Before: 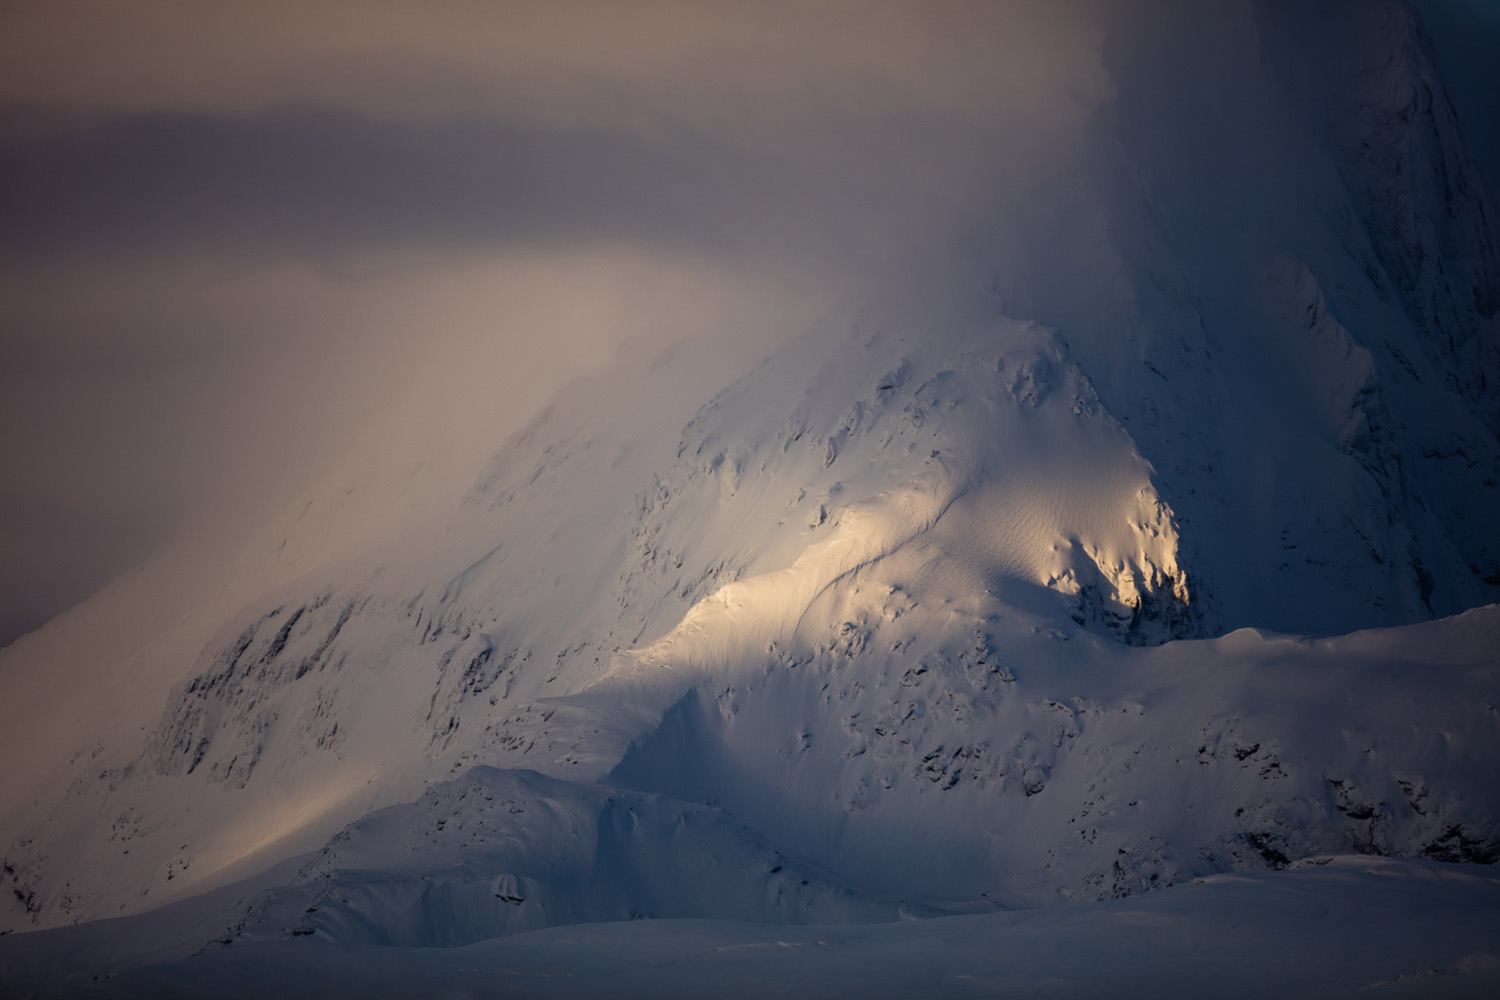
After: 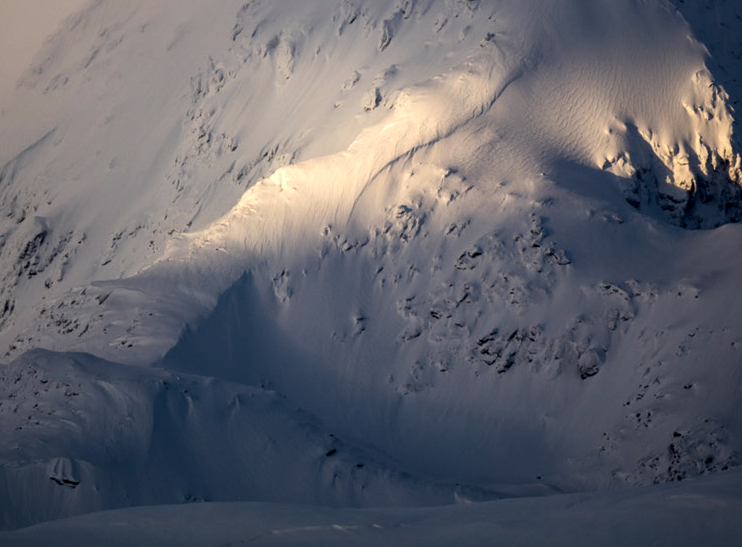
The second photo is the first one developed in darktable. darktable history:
white balance: red 0.986, blue 1.01
tone equalizer: -8 EV -0.417 EV, -7 EV -0.389 EV, -6 EV -0.333 EV, -5 EV -0.222 EV, -3 EV 0.222 EV, -2 EV 0.333 EV, -1 EV 0.389 EV, +0 EV 0.417 EV, edges refinement/feathering 500, mask exposure compensation -1.57 EV, preserve details no
local contrast: on, module defaults
crop: left 29.672%, top 41.786%, right 20.851%, bottom 3.487%
